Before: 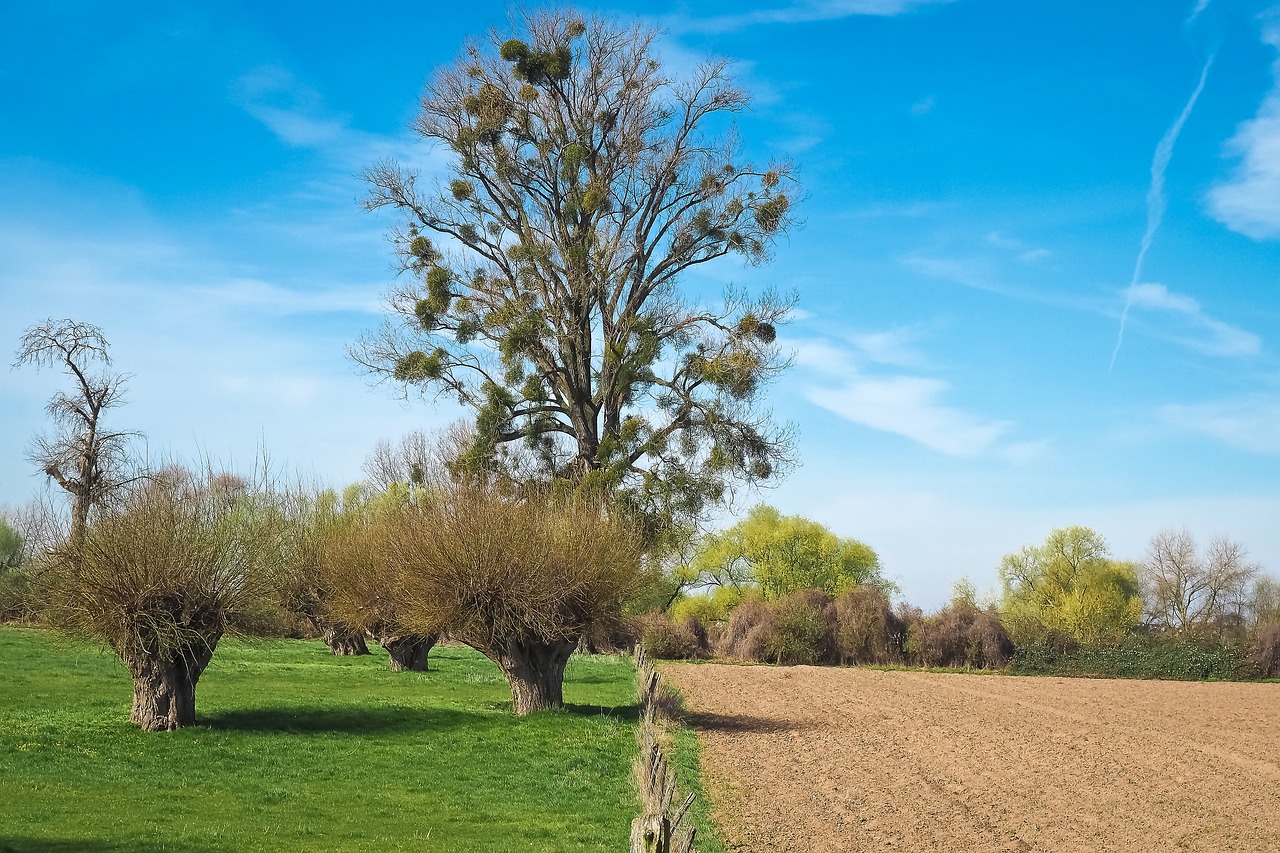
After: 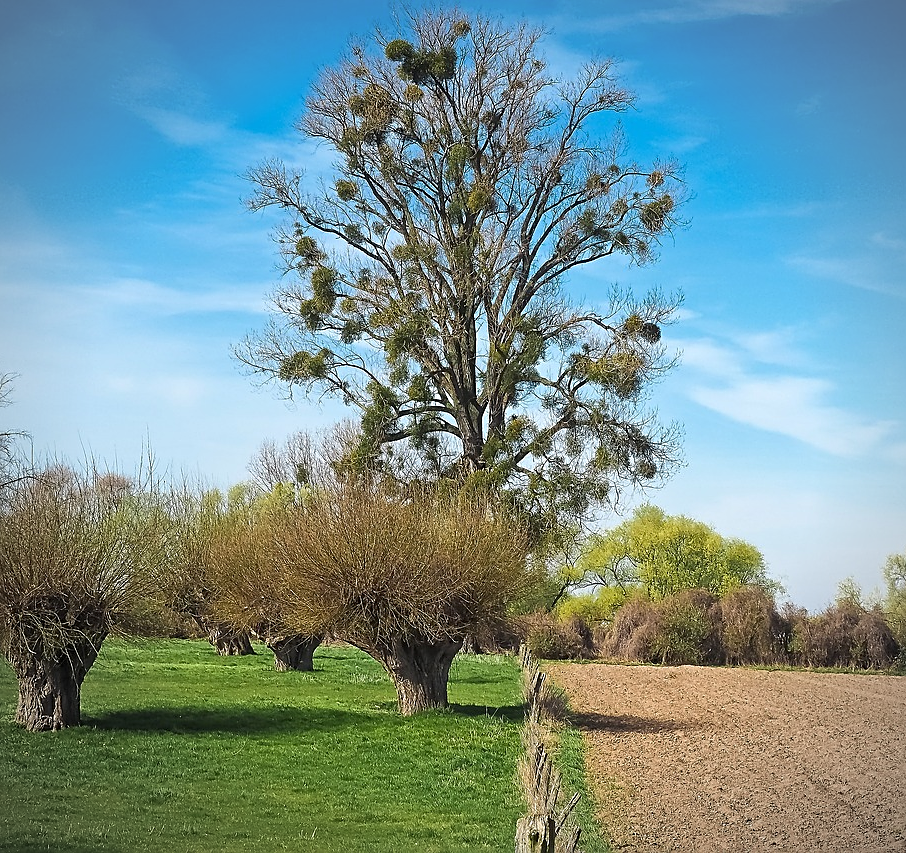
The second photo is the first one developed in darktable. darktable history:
vignetting: fall-off radius 63.6%
sharpen: on, module defaults
crop and rotate: left 9.061%, right 20.142%
